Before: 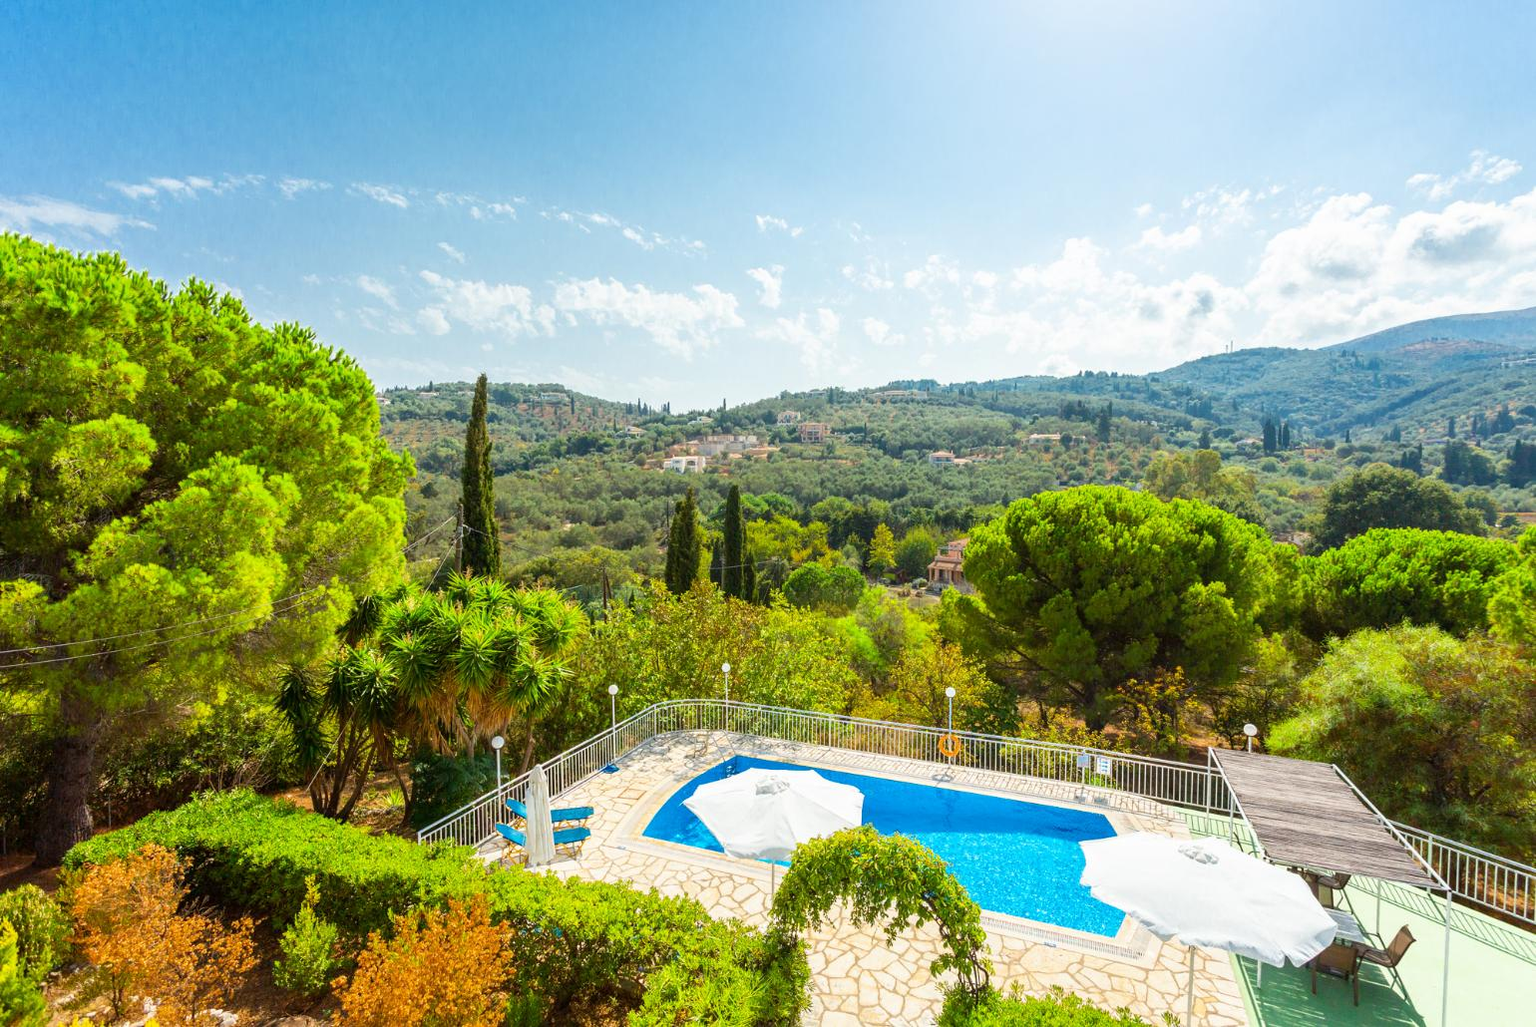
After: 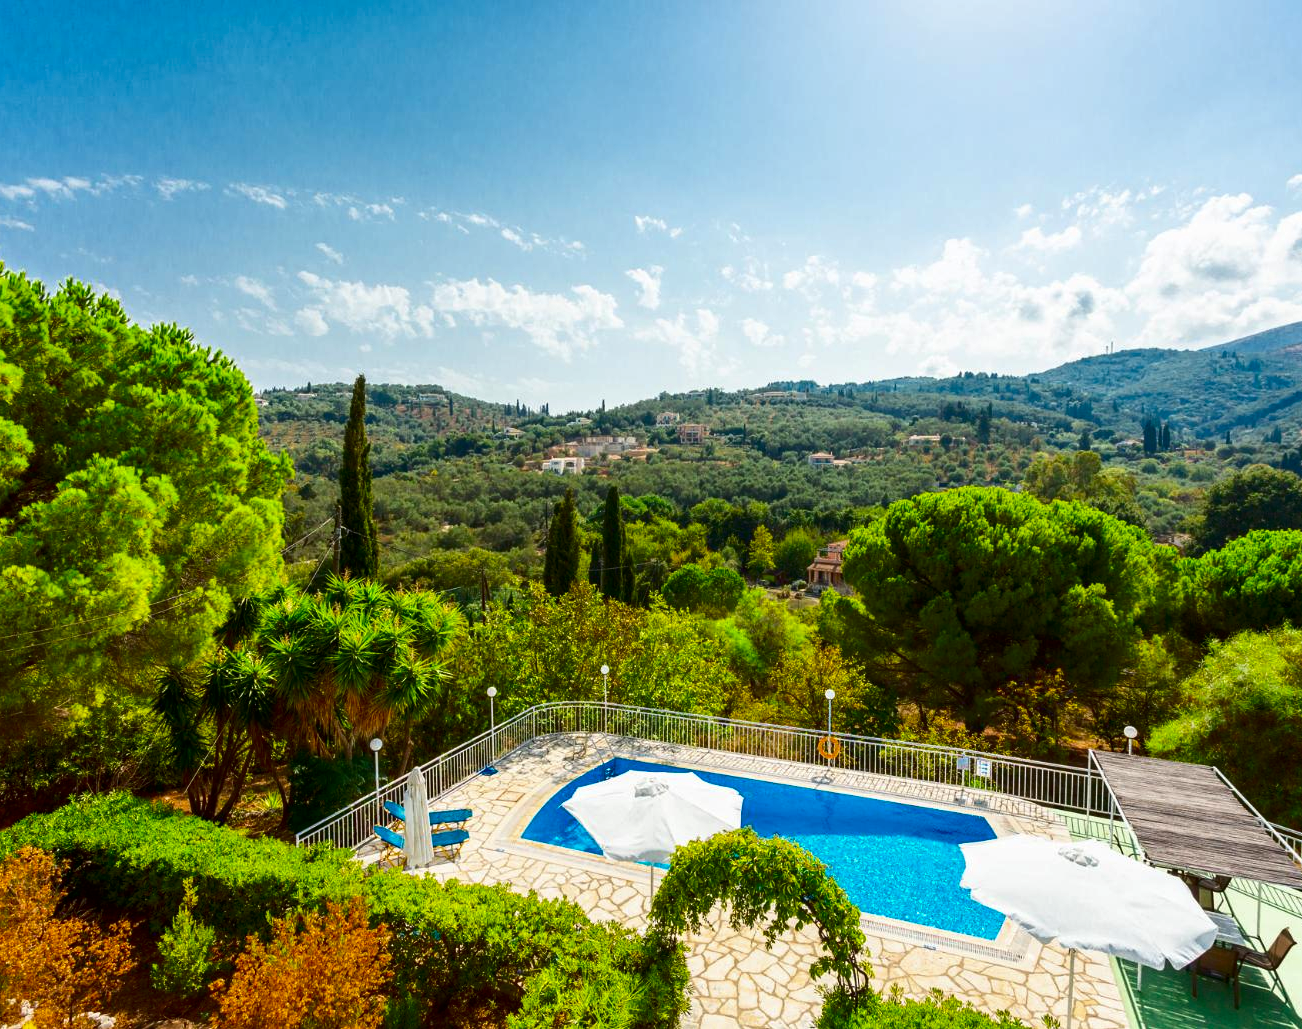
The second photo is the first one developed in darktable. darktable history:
contrast brightness saturation: contrast 0.104, brightness -0.256, saturation 0.136
crop: left 8.042%, right 7.389%
